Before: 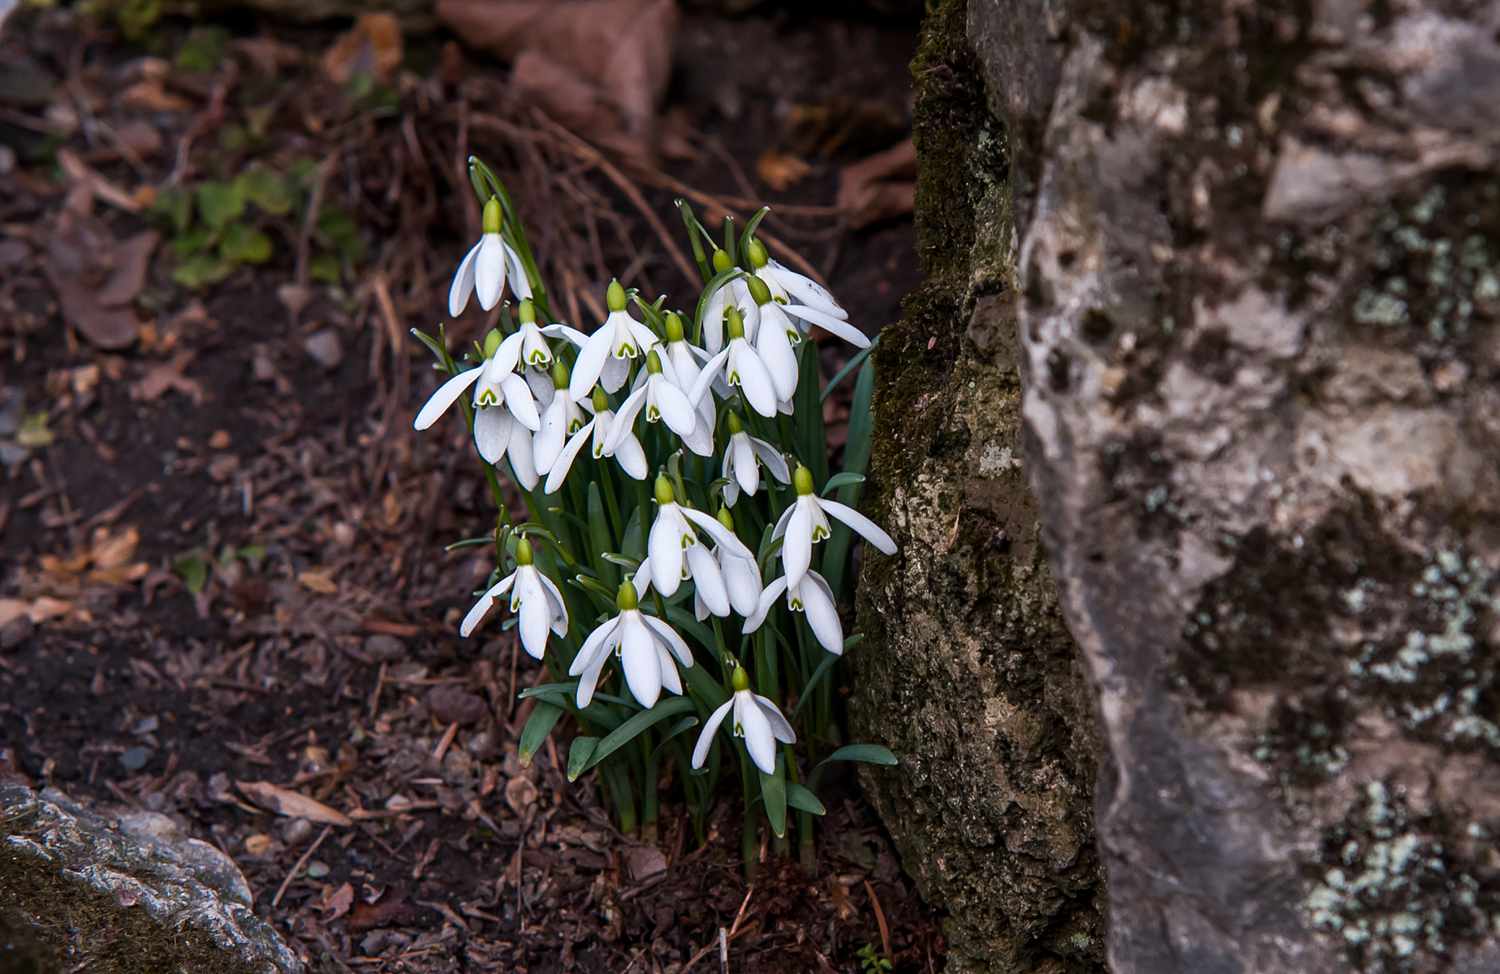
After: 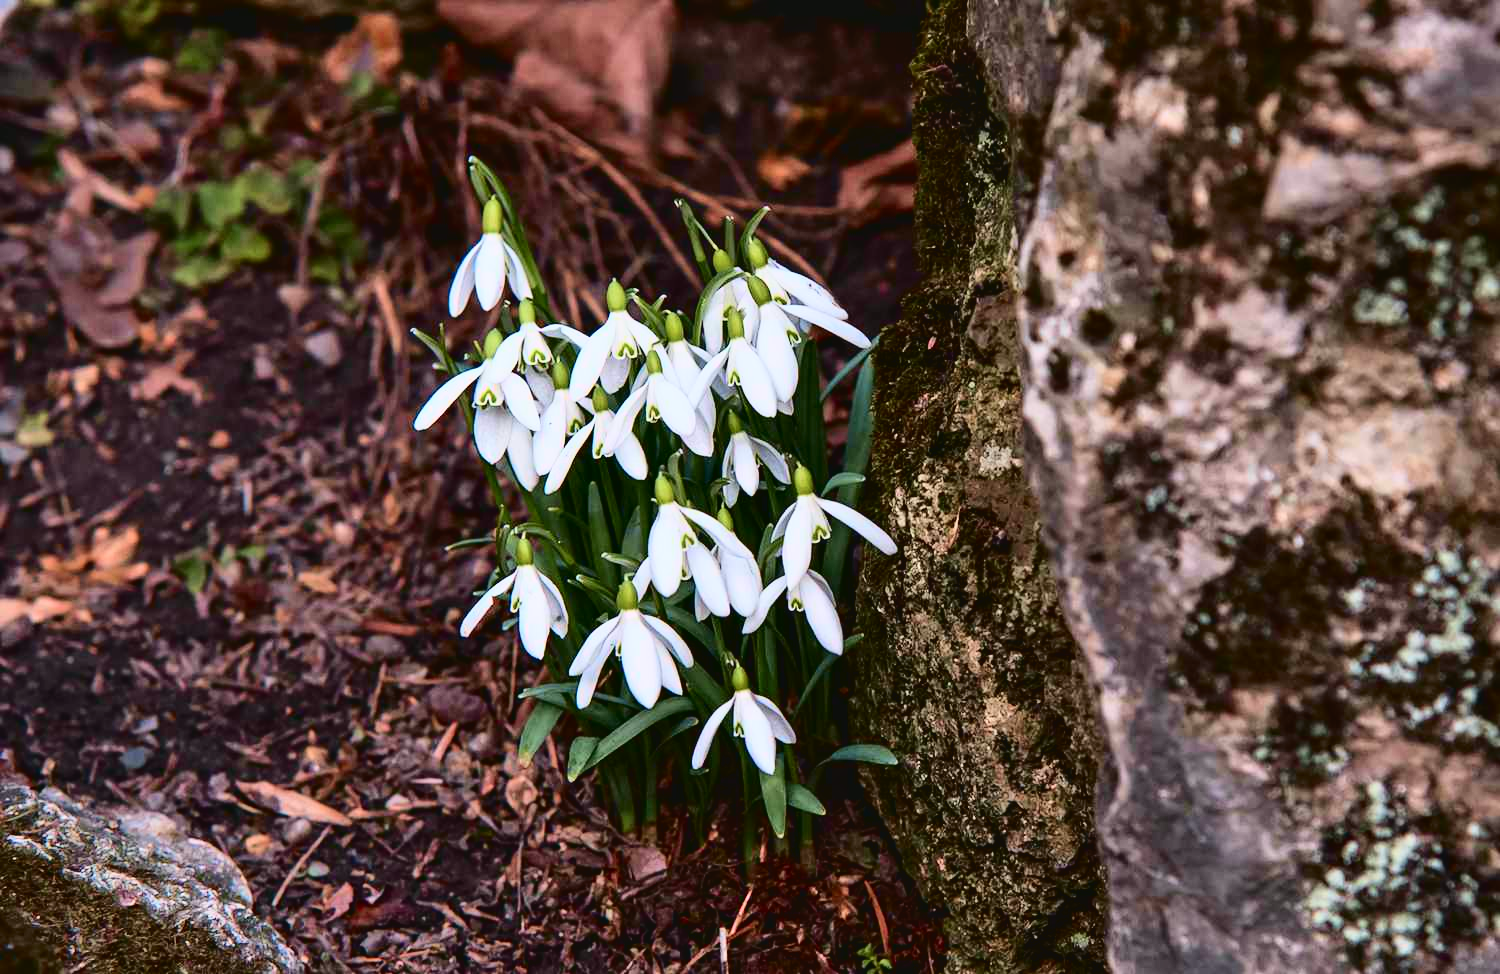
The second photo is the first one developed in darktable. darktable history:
shadows and highlights: radius 108.52, shadows 40.68, highlights -72.88, low approximation 0.01, soften with gaussian
tone curve: curves: ch0 [(0.003, 0.032) (0.037, 0.037) (0.142, 0.117) (0.279, 0.311) (0.405, 0.49) (0.526, 0.651) (0.722, 0.857) (0.875, 0.946) (1, 0.98)]; ch1 [(0, 0) (0.305, 0.325) (0.453, 0.437) (0.482, 0.474) (0.501, 0.498) (0.515, 0.523) (0.559, 0.591) (0.6, 0.643) (0.656, 0.707) (1, 1)]; ch2 [(0, 0) (0.323, 0.277) (0.424, 0.396) (0.479, 0.484) (0.499, 0.502) (0.515, 0.537) (0.573, 0.602) (0.653, 0.675) (0.75, 0.756) (1, 1)], color space Lab, independent channels, preserve colors none
